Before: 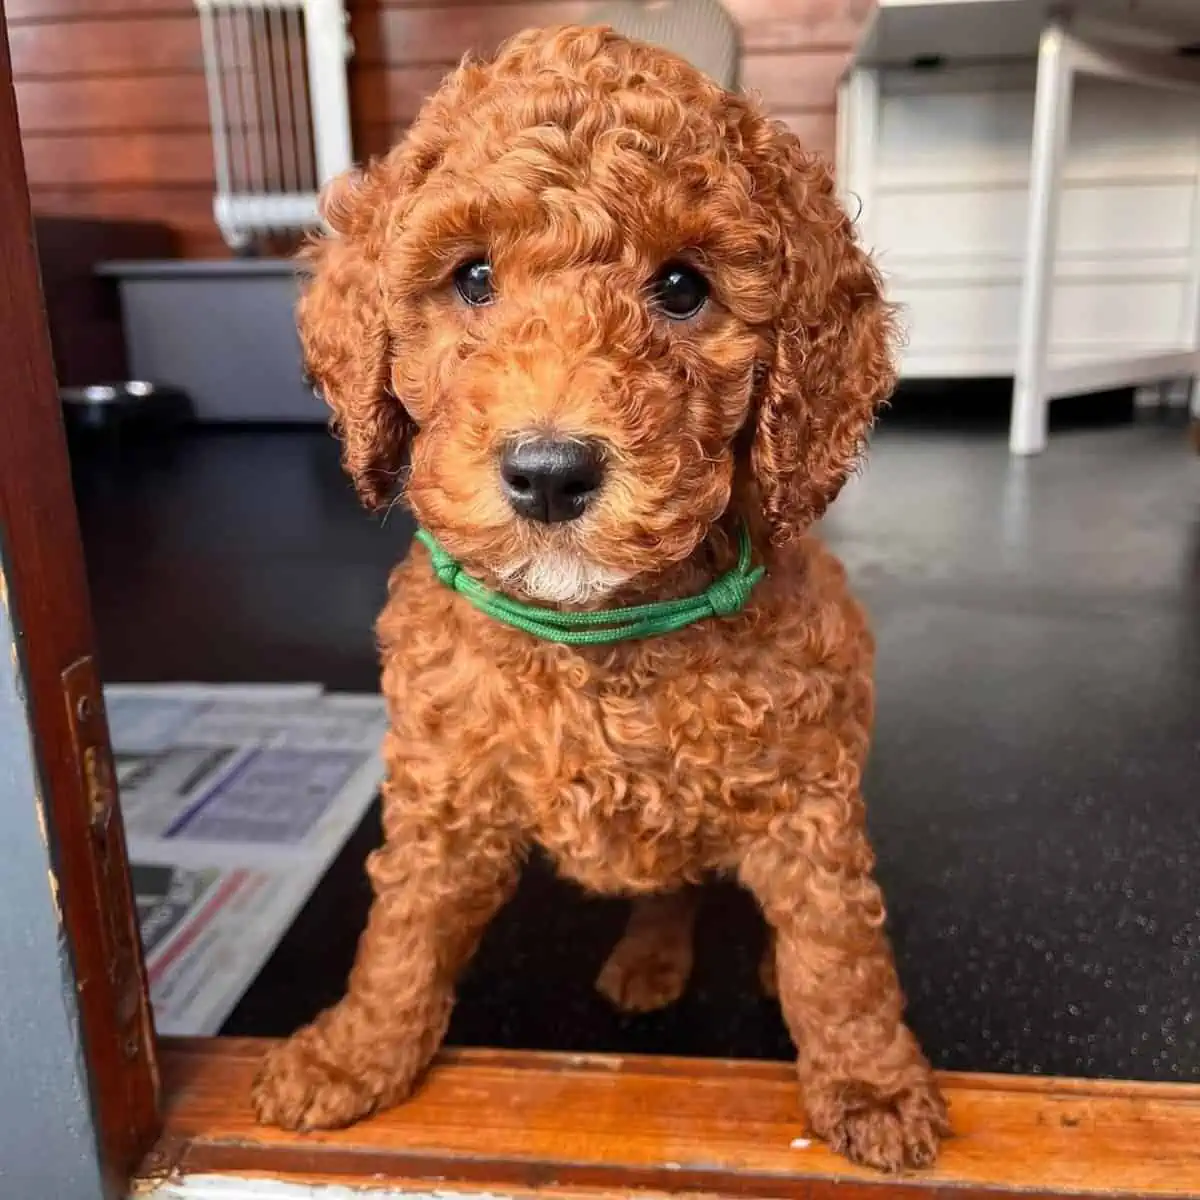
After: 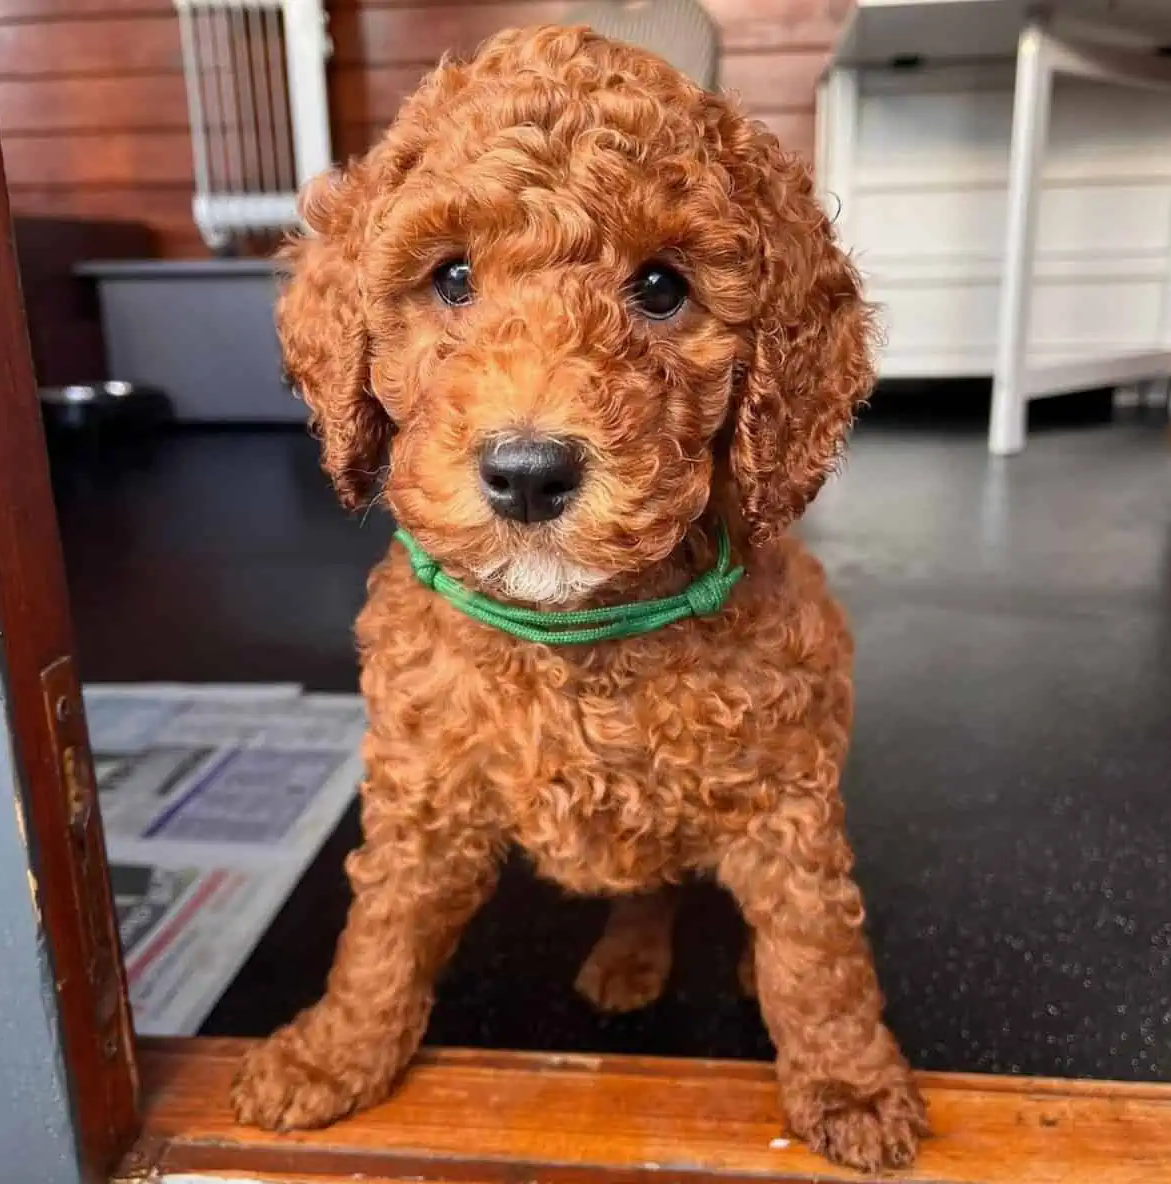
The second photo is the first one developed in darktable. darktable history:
white balance: red 1, blue 1
tone equalizer: -7 EV 0.18 EV, -6 EV 0.12 EV, -5 EV 0.08 EV, -4 EV 0.04 EV, -2 EV -0.02 EV, -1 EV -0.04 EV, +0 EV -0.06 EV, luminance estimator HSV value / RGB max
crop and rotate: left 1.774%, right 0.633%, bottom 1.28%
